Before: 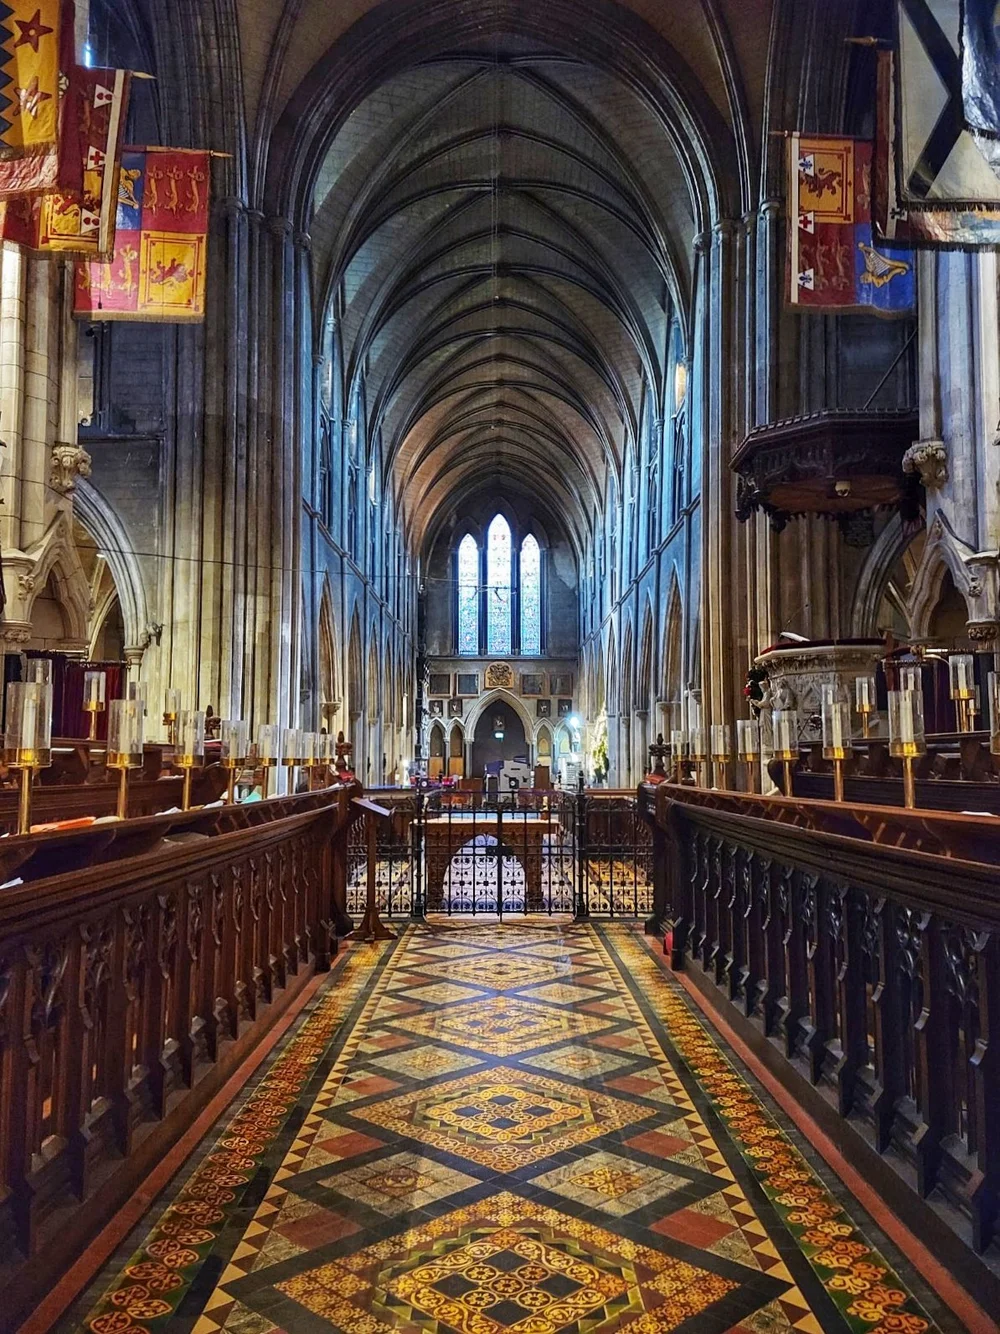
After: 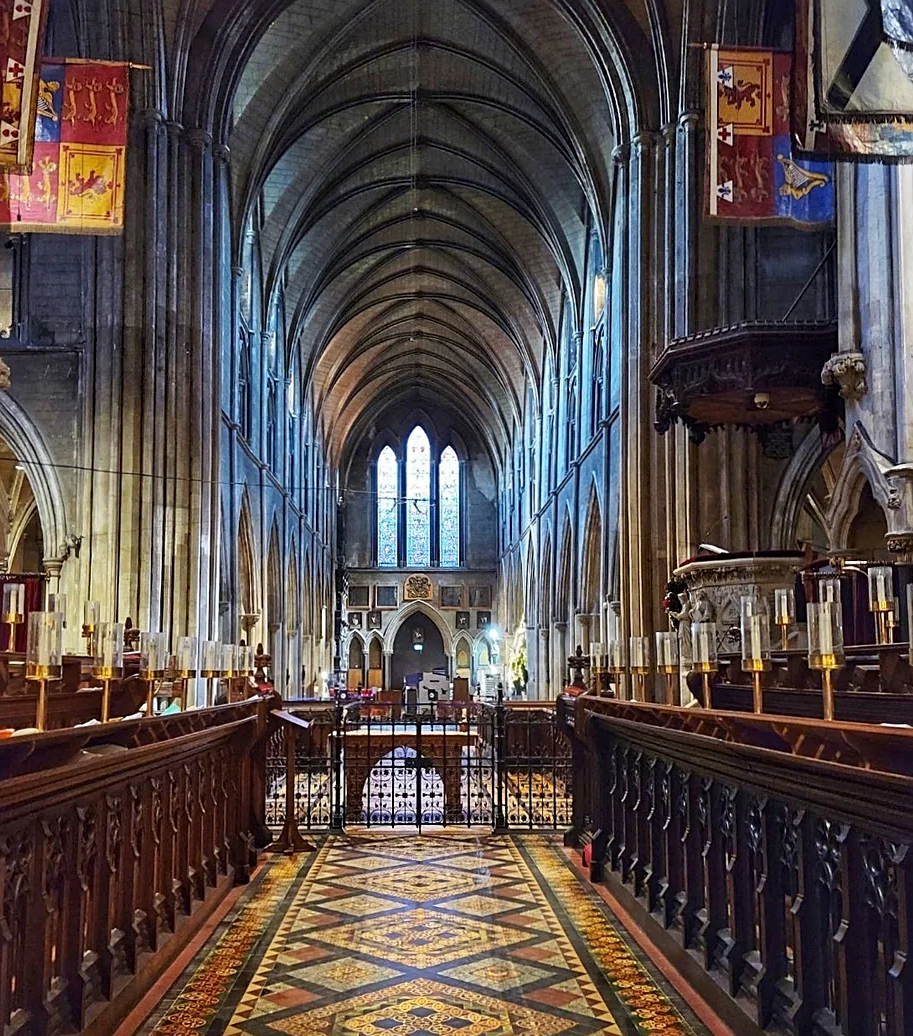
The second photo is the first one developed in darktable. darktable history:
crop: left 8.155%, top 6.611%, bottom 15.385%
sharpen: radius 2.529, amount 0.323
rotate and perspective: crop left 0, crop top 0
